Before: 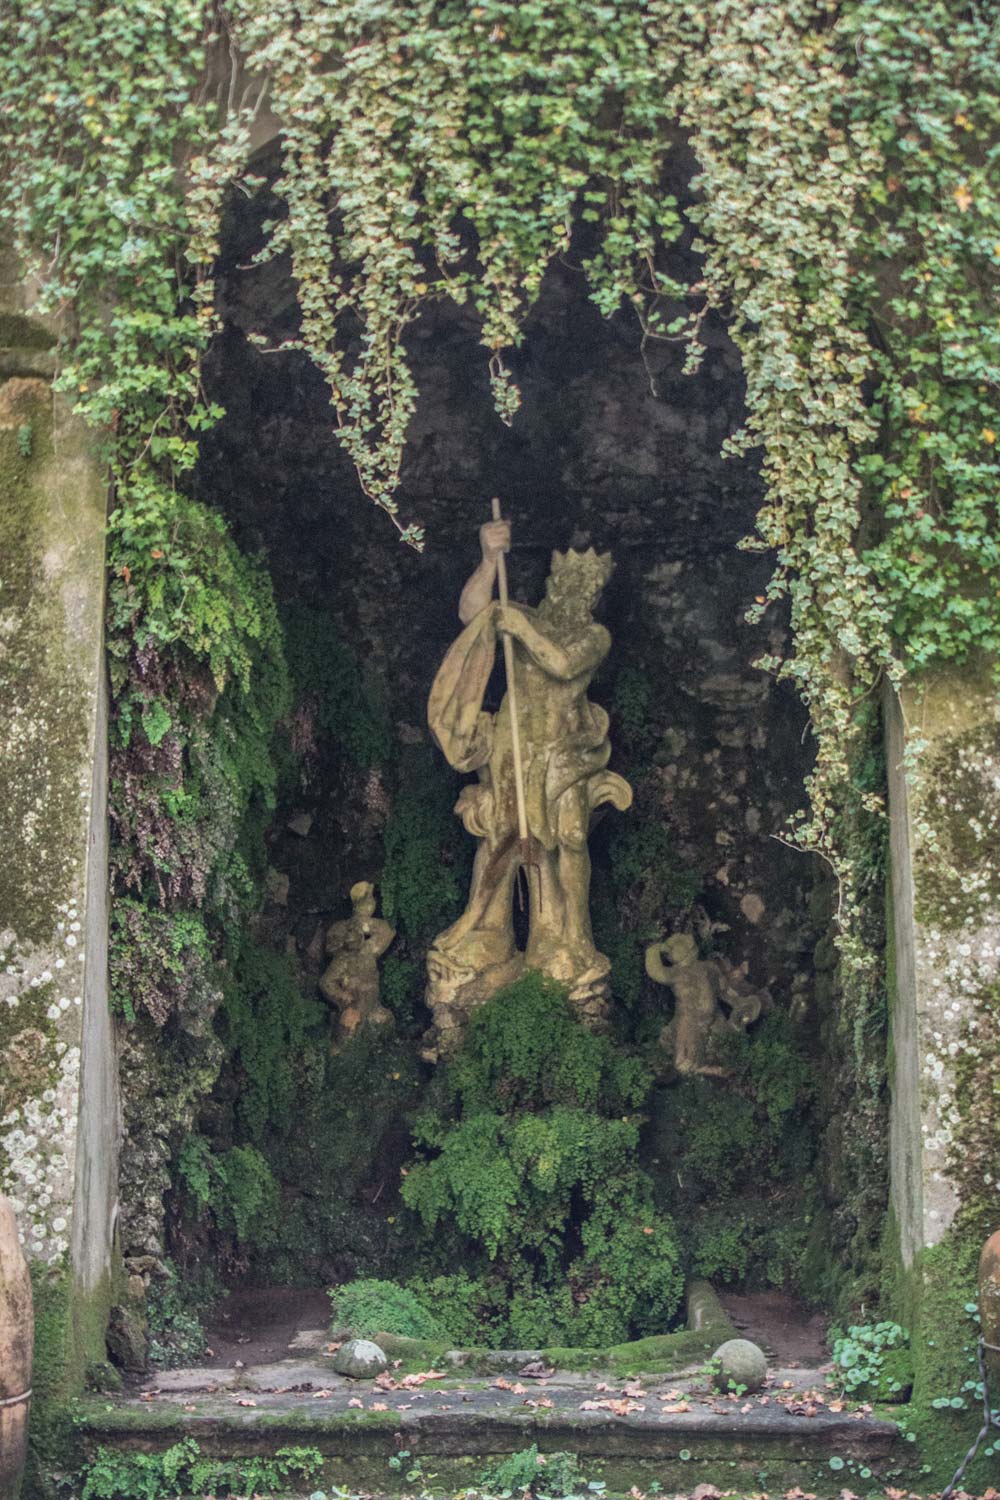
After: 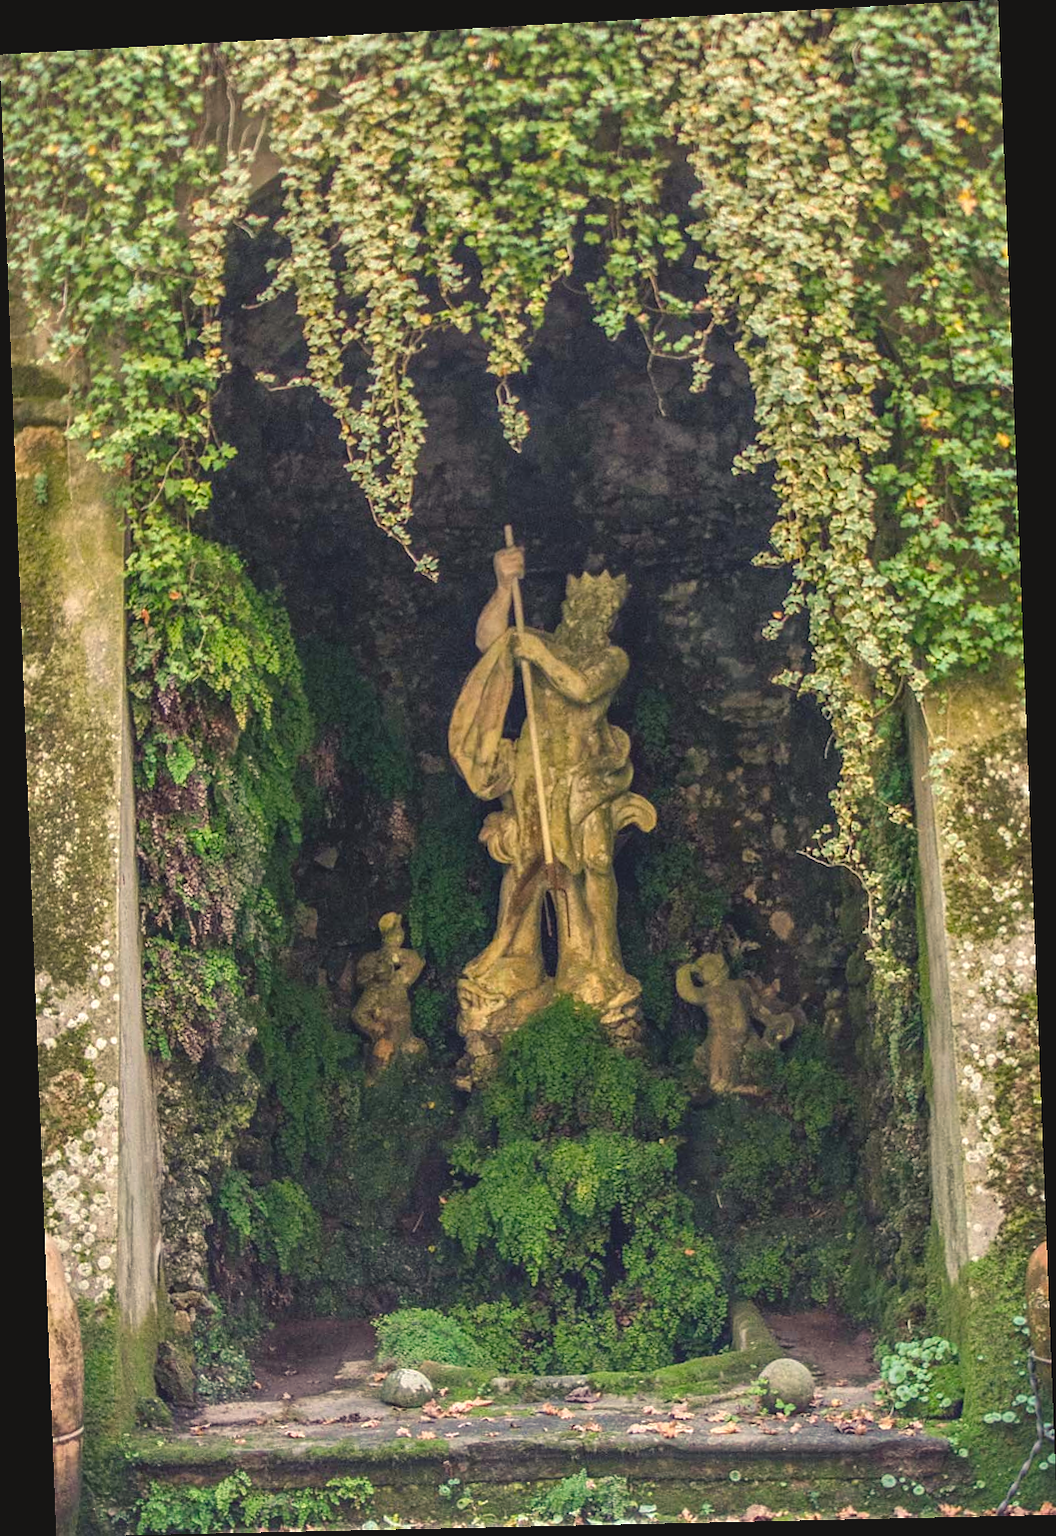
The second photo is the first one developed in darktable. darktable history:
color balance rgb: shadows lift › chroma 2%, shadows lift › hue 247.2°, power › chroma 0.3%, power › hue 25.2°, highlights gain › chroma 3%, highlights gain › hue 60°, global offset › luminance 0.75%, perceptual saturation grading › global saturation 20%, perceptual saturation grading › highlights -20%, perceptual saturation grading › shadows 30%, global vibrance 20%
levels: levels [0, 0.474, 0.947]
rgb curve: curves: ch2 [(0, 0) (0.567, 0.512) (1, 1)], mode RGB, independent channels
rotate and perspective: rotation -2.22°, lens shift (horizontal) -0.022, automatic cropping off
sharpen: radius 1
